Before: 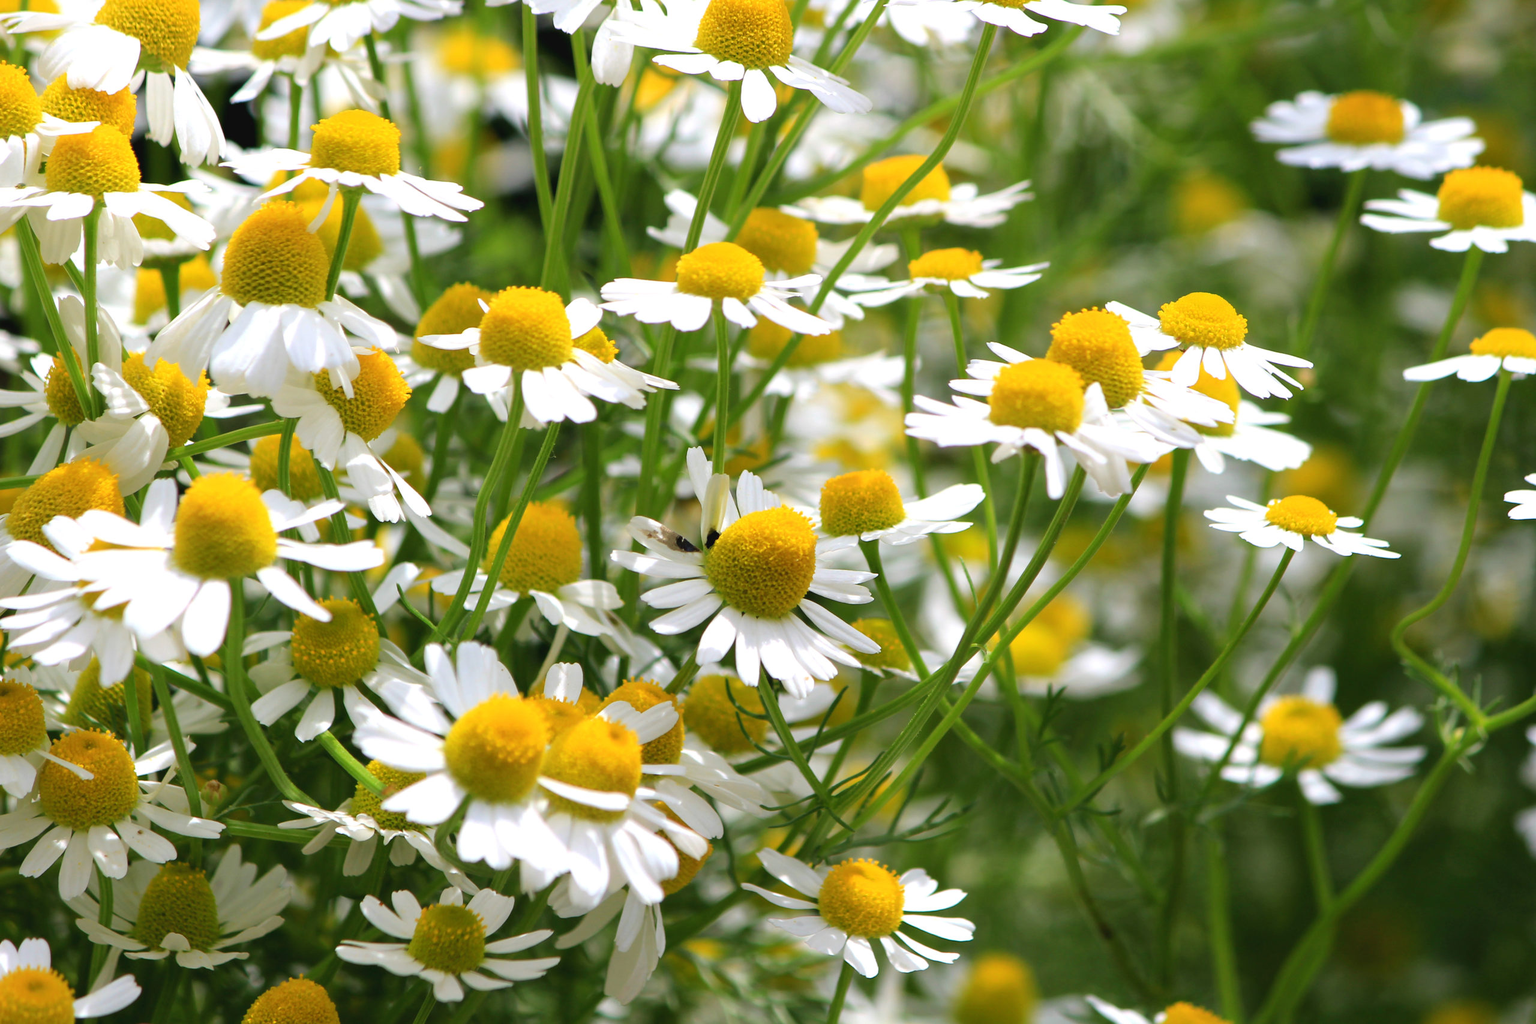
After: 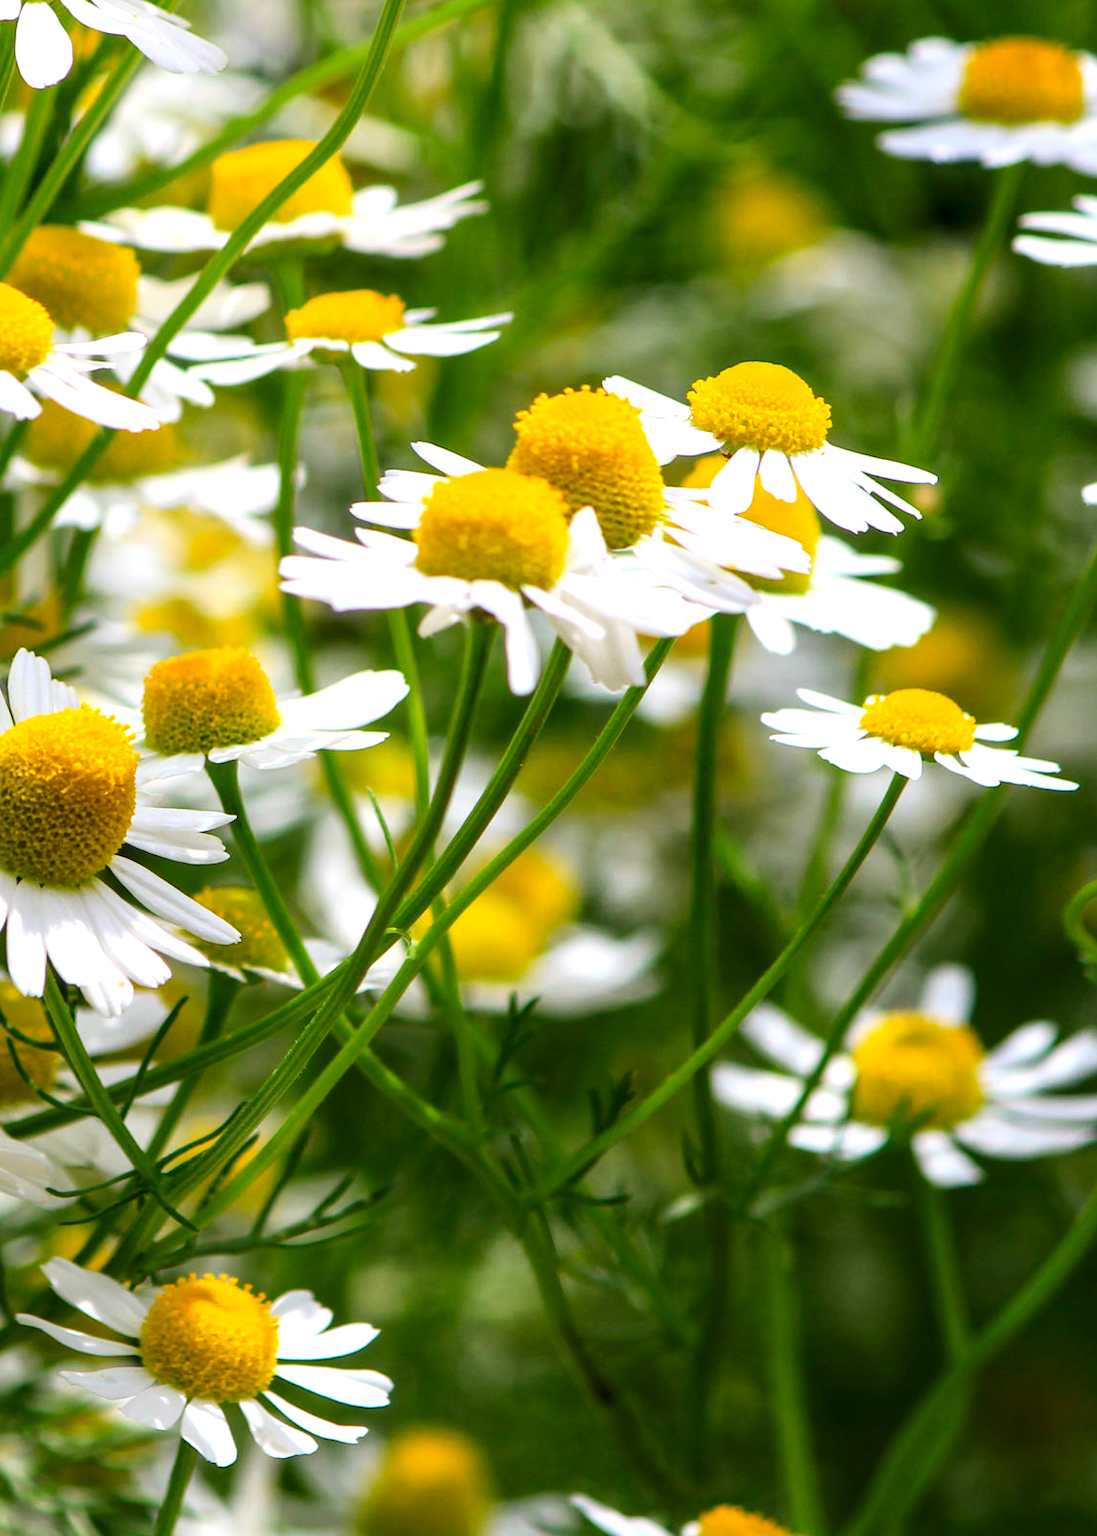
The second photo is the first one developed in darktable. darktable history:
crop: left 47.628%, top 6.643%, right 7.874%
local contrast: detail 130%
levels: levels [0, 0.51, 1]
contrast brightness saturation: contrast 0.16, saturation 0.32
